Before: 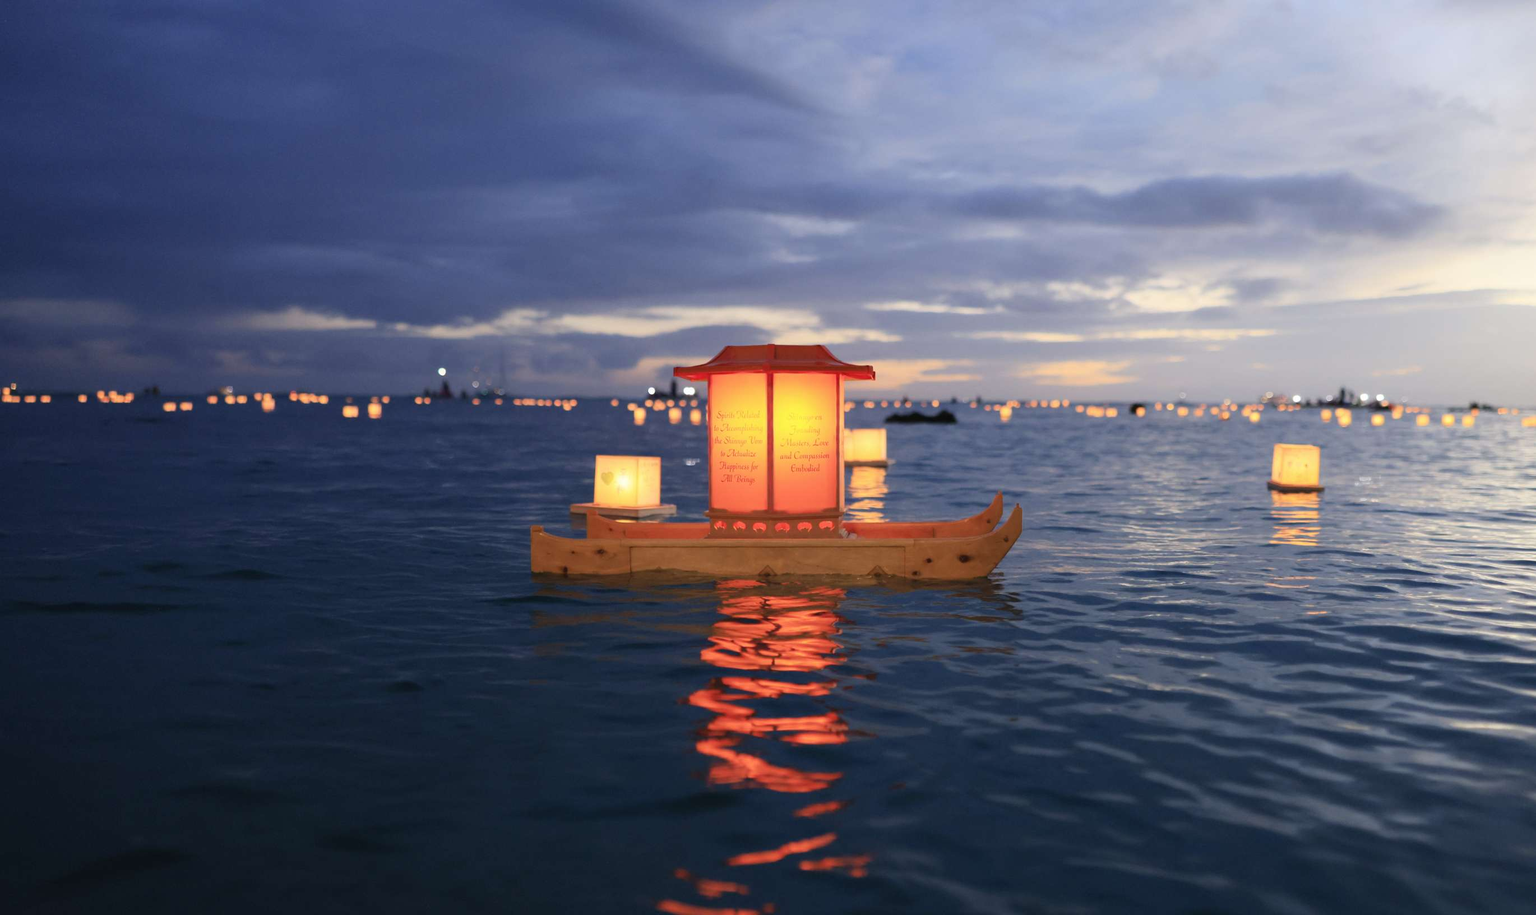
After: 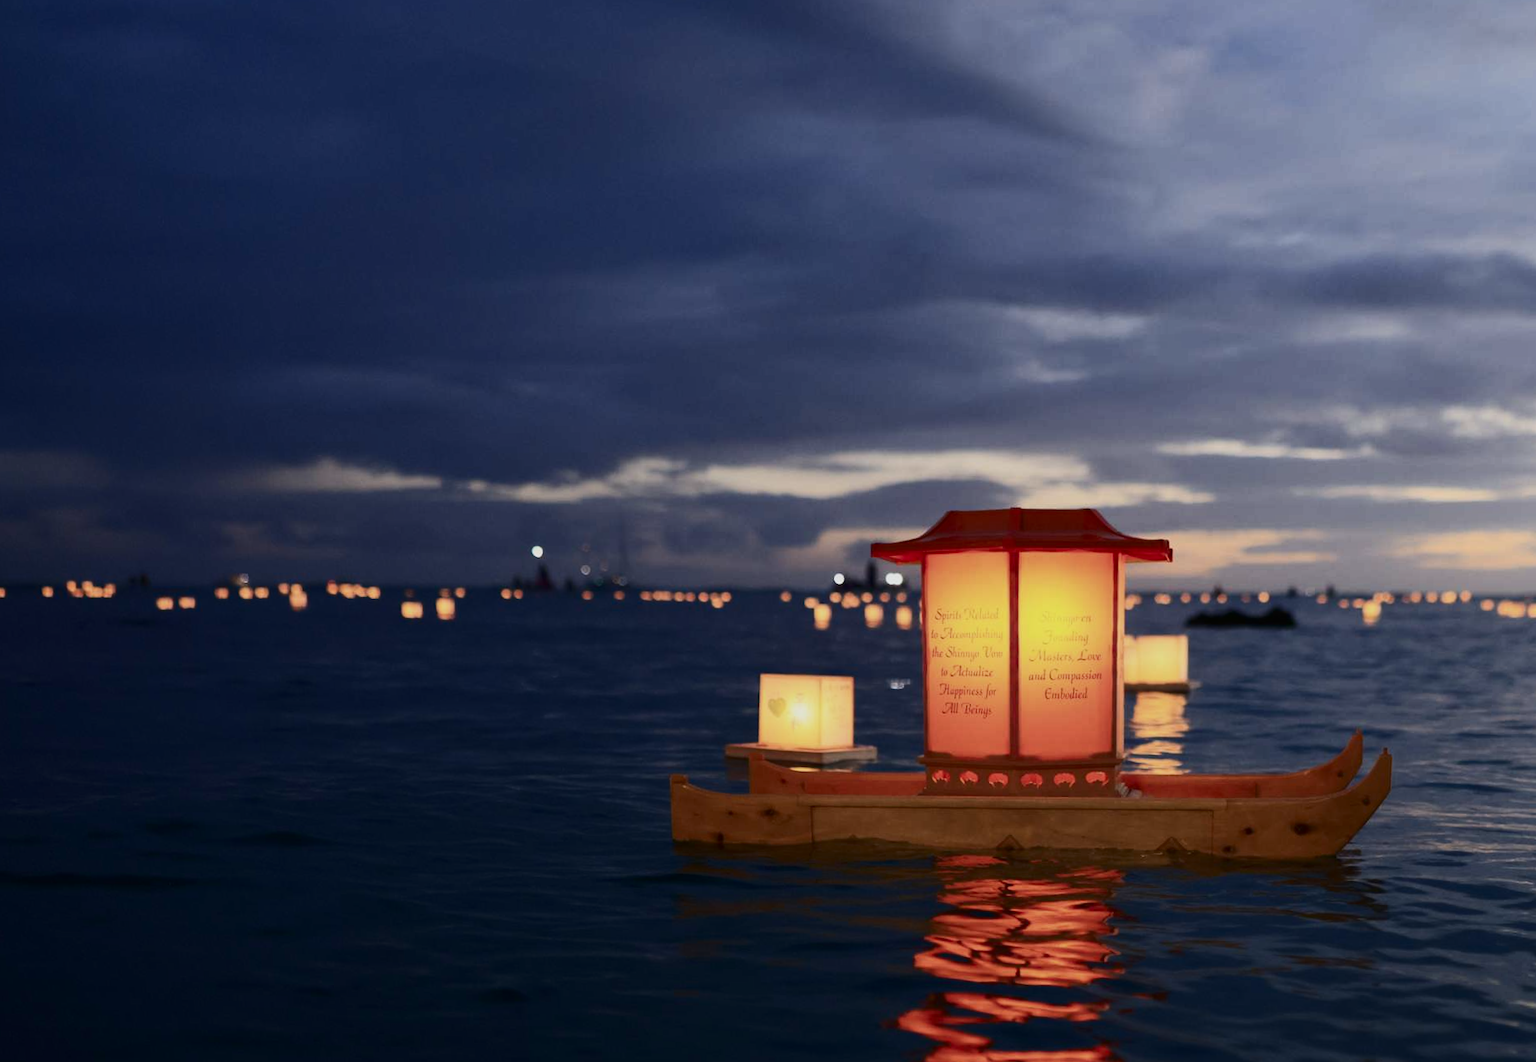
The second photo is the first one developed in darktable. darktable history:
contrast brightness saturation: contrast 0.28
exposure: black level correction 0, exposure -0.721 EV, compensate highlight preservation false
rotate and perspective: rotation 0.062°, lens shift (vertical) 0.115, lens shift (horizontal) -0.133, crop left 0.047, crop right 0.94, crop top 0.061, crop bottom 0.94
crop: right 28.885%, bottom 16.626%
